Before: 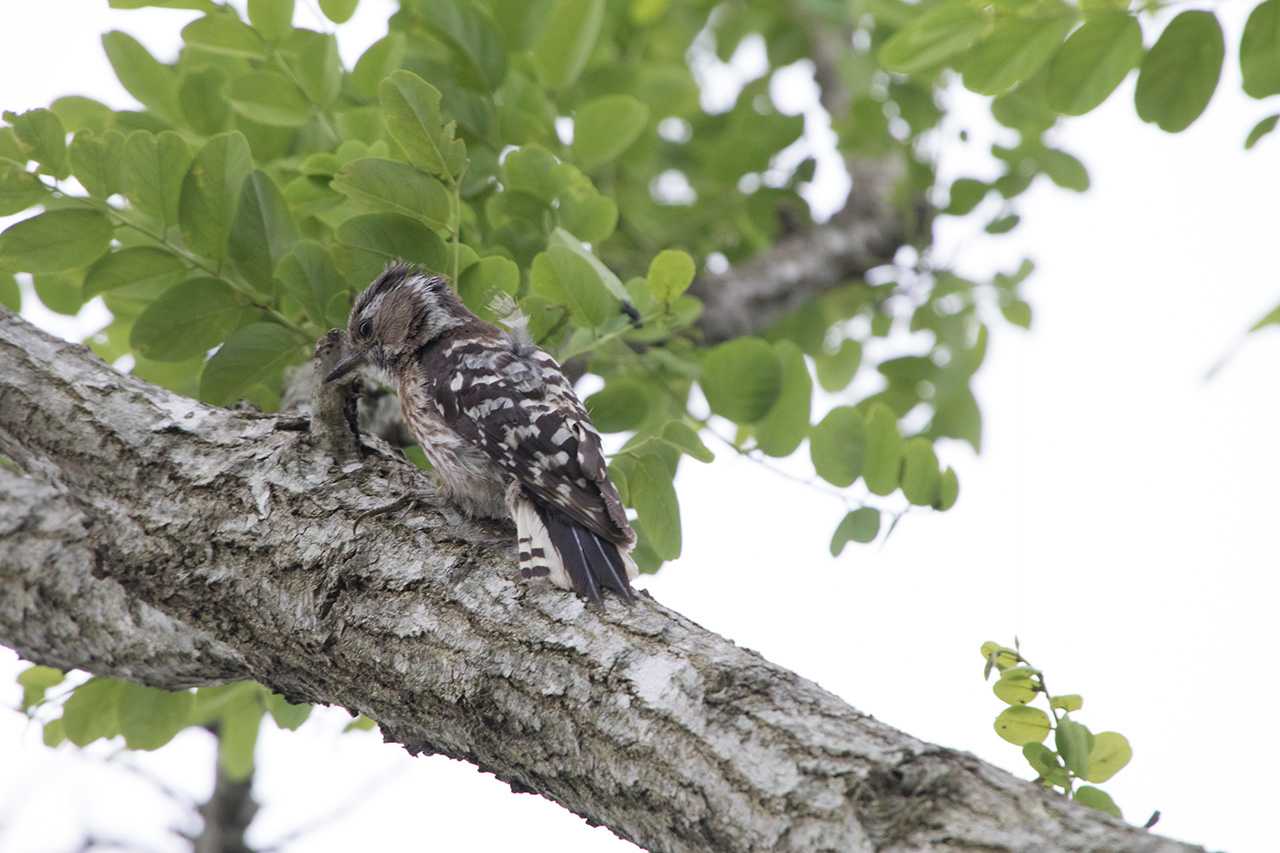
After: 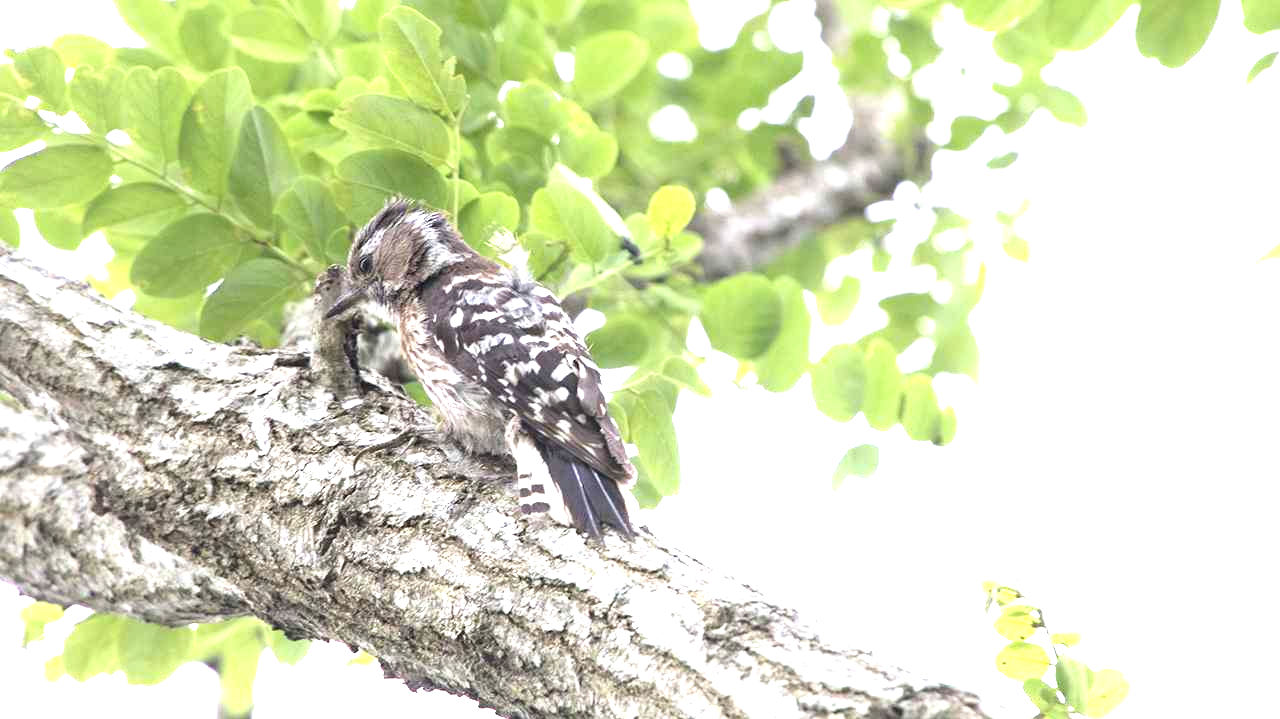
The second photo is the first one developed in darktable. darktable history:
crop: top 7.588%, bottom 8.02%
exposure: black level correction 0, exposure 1.704 EV, compensate highlight preservation false
